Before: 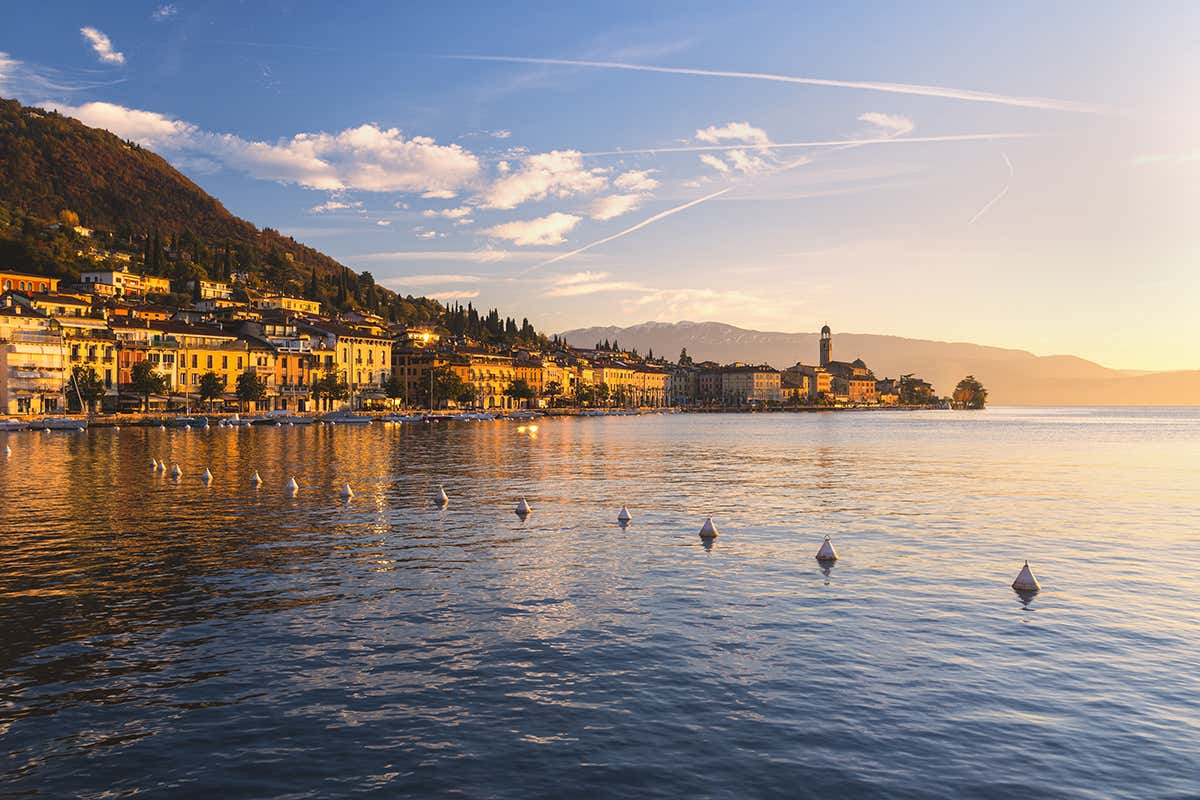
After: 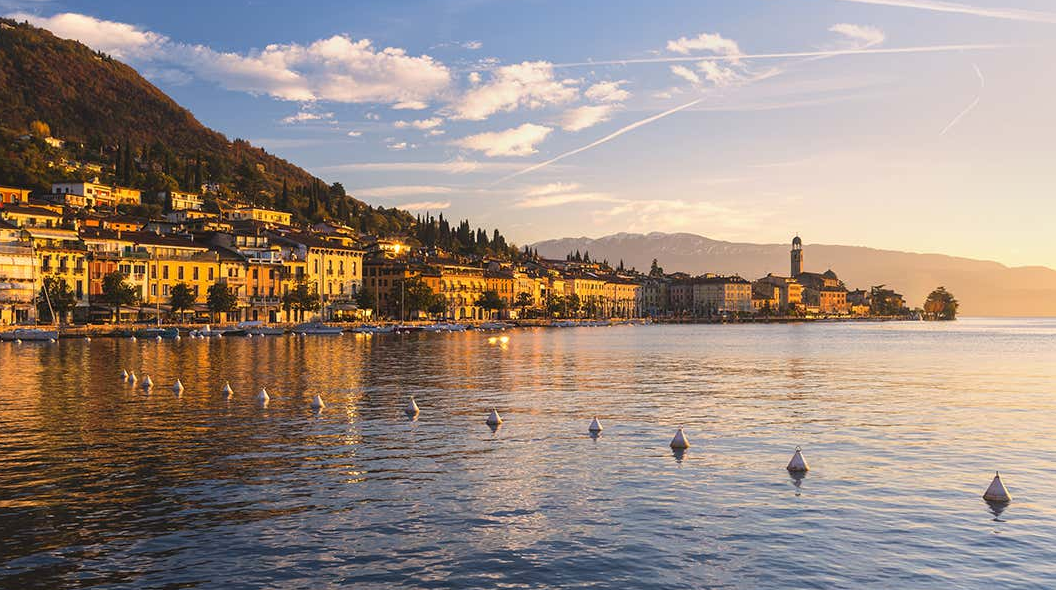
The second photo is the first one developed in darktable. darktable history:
crop and rotate: left 2.426%, top 11.142%, right 9.512%, bottom 15.099%
